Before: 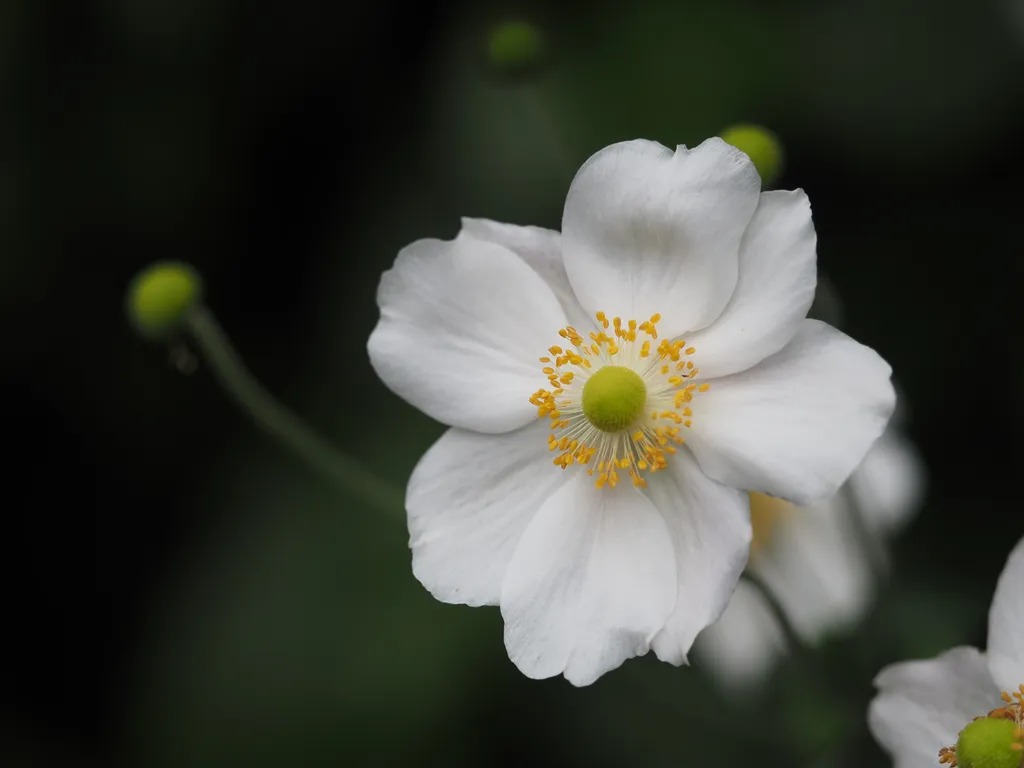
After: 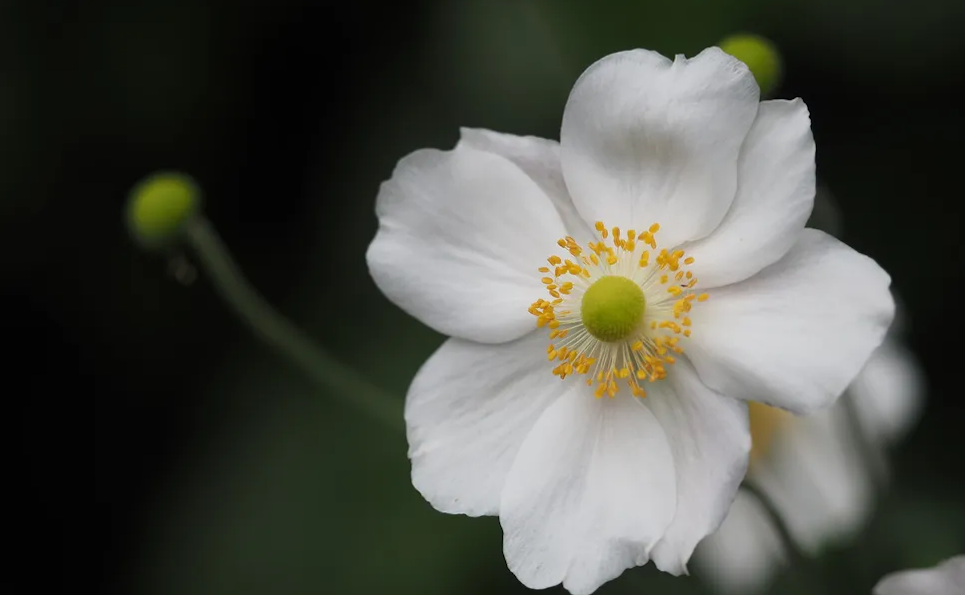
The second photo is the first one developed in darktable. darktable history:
crop and rotate: angle 0.093°, top 11.641%, right 5.485%, bottom 10.718%
